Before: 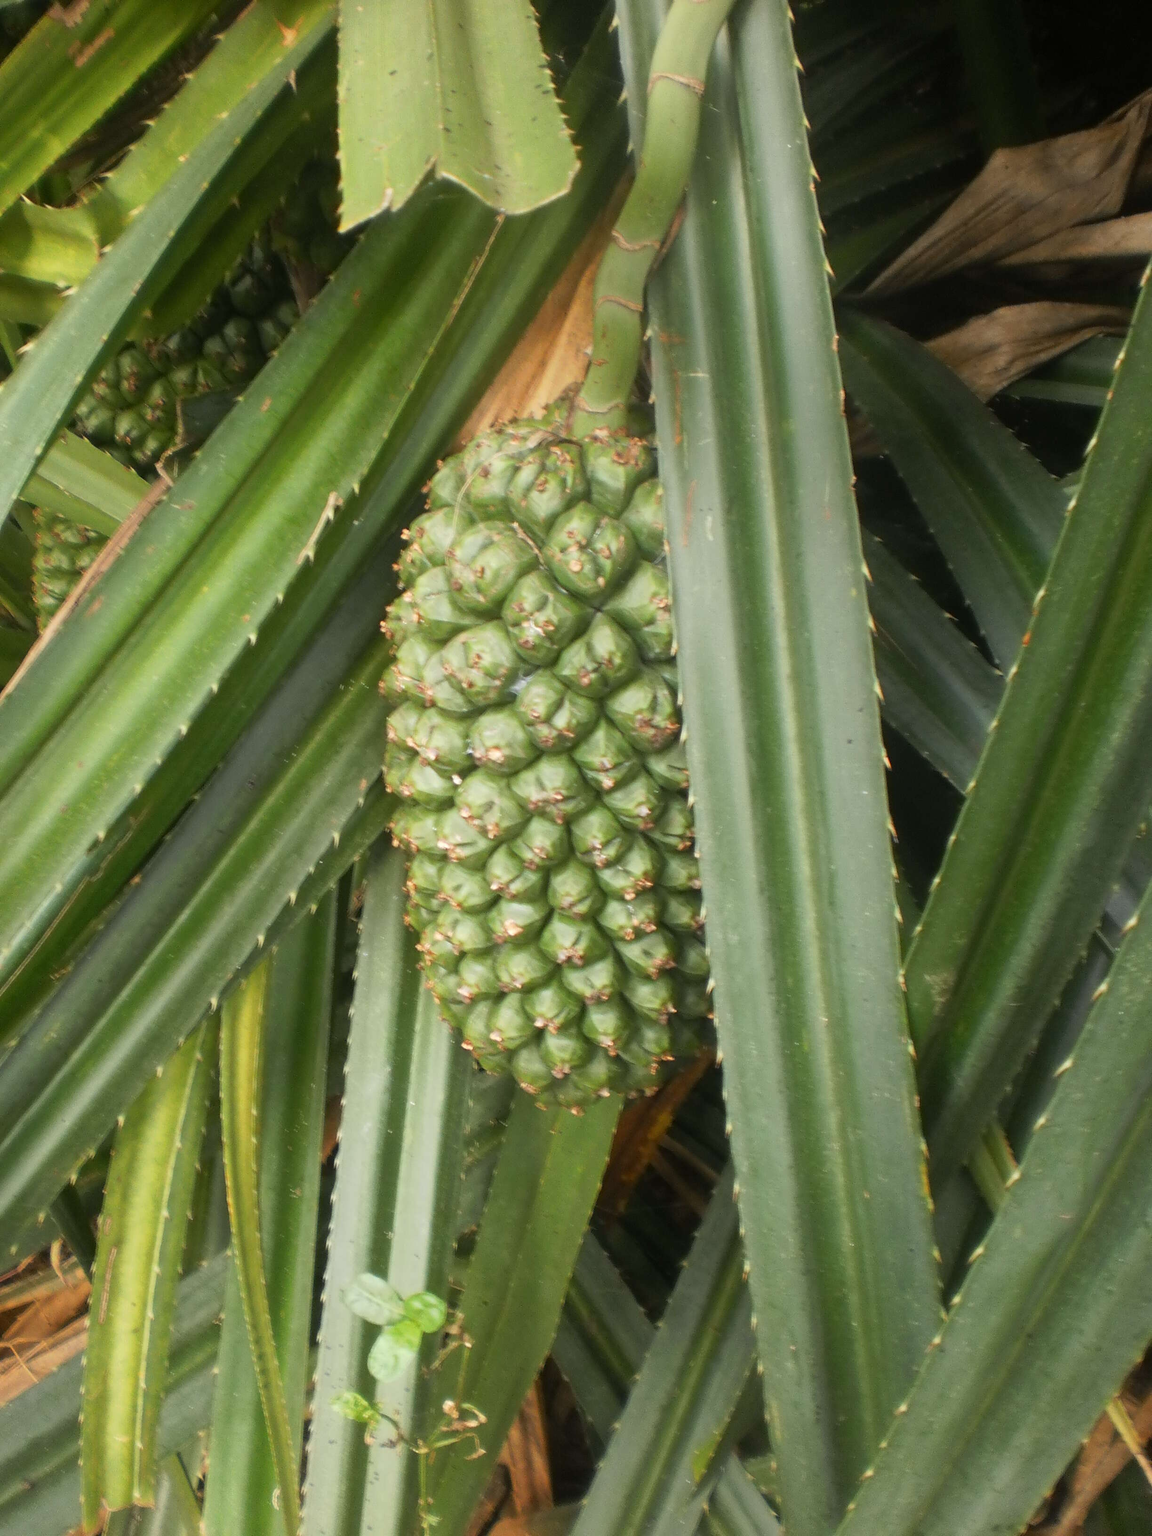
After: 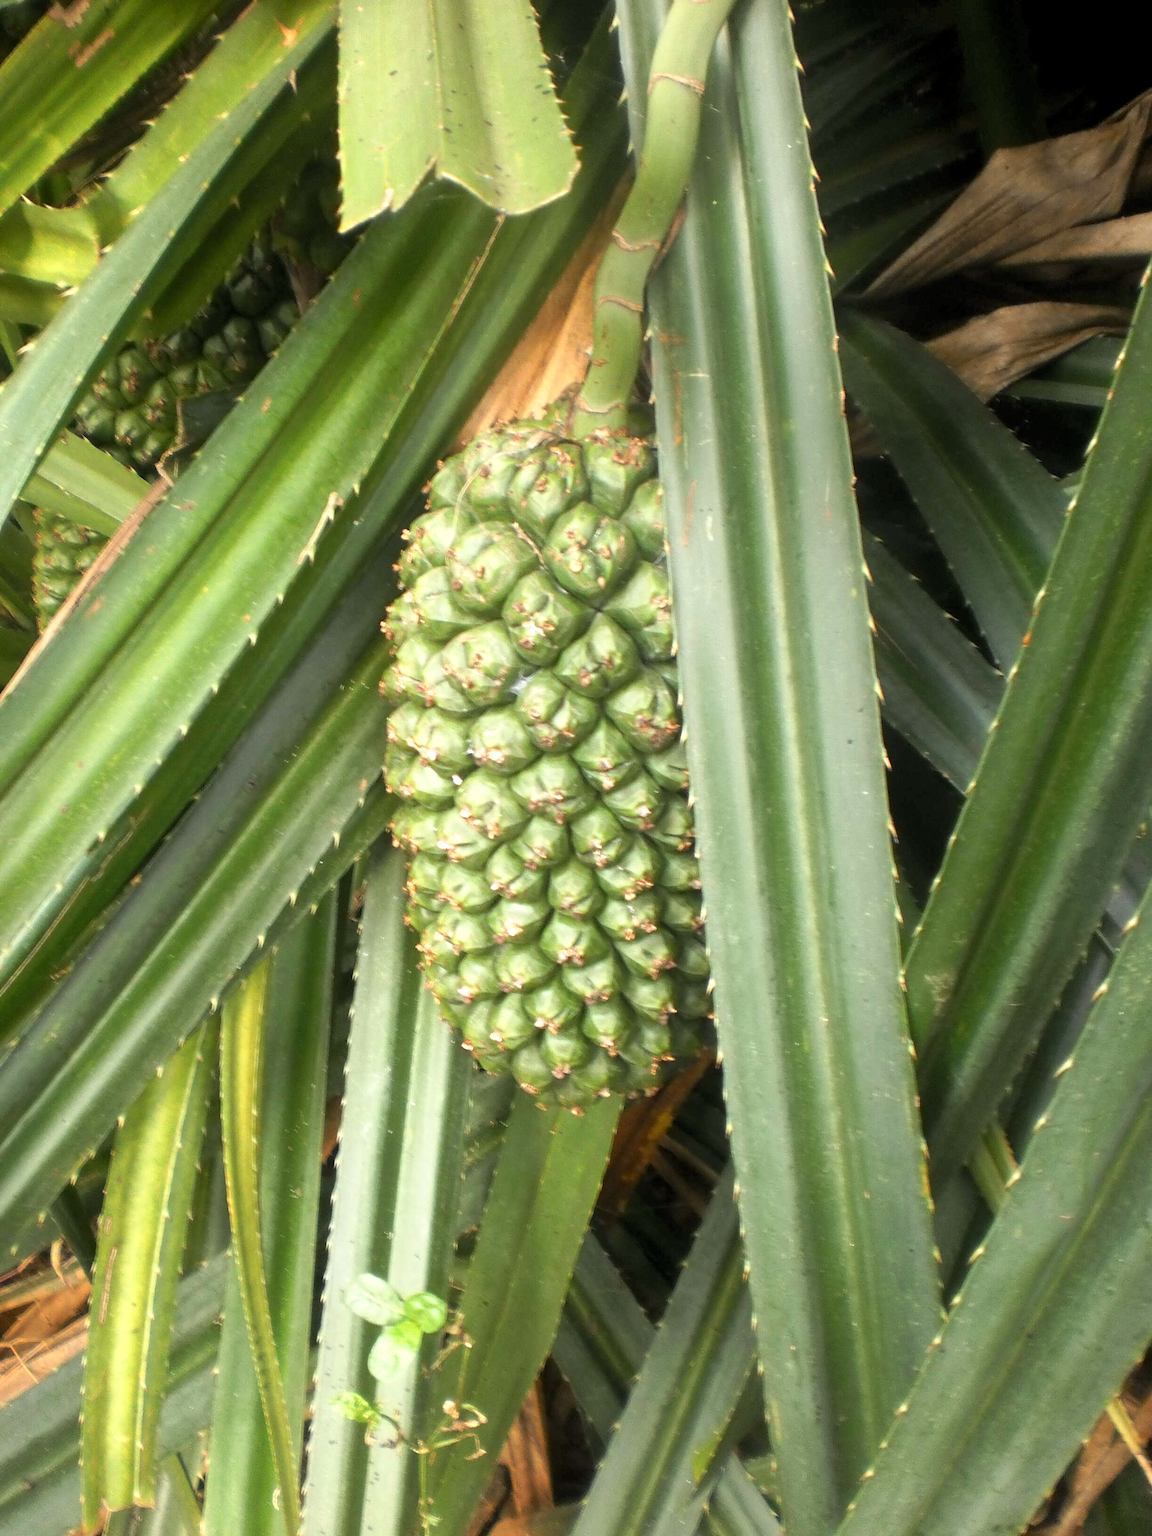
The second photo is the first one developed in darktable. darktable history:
levels: levels [0.031, 0.5, 0.969]
exposure: black level correction 0.001, exposure 0.5 EV, compensate exposure bias true, compensate highlight preservation false
